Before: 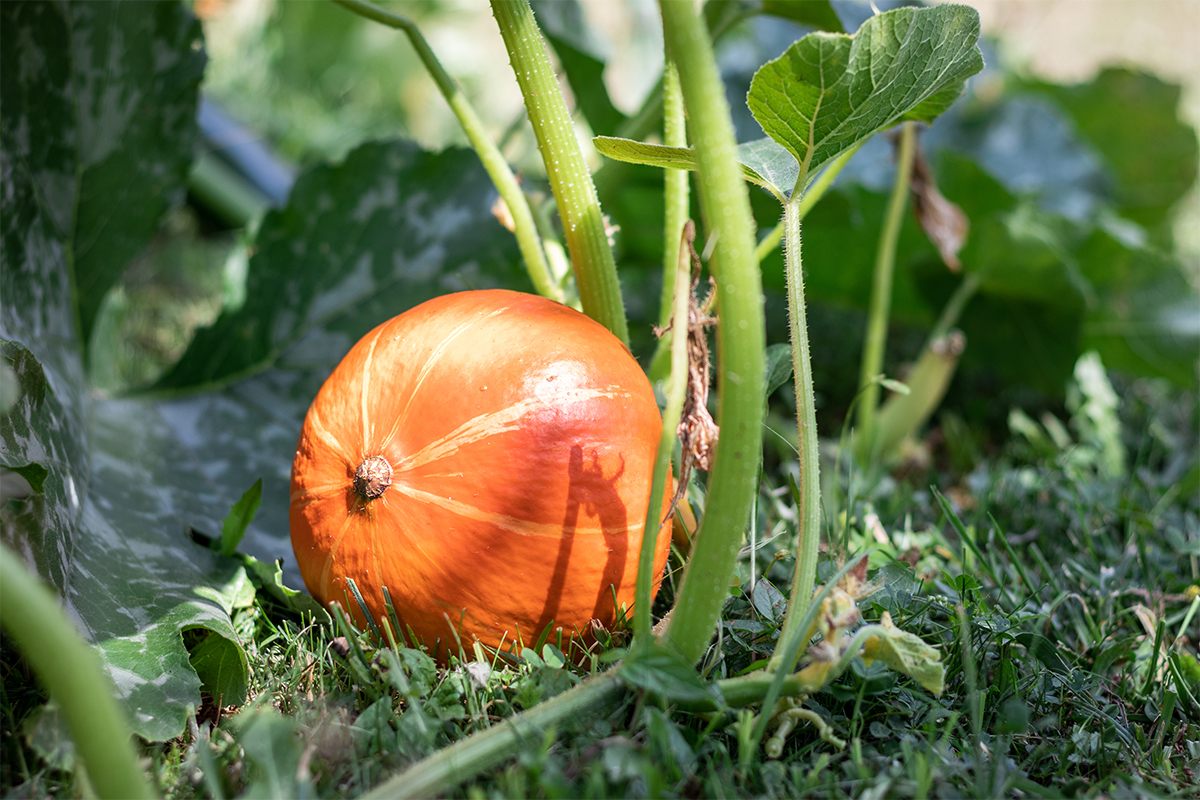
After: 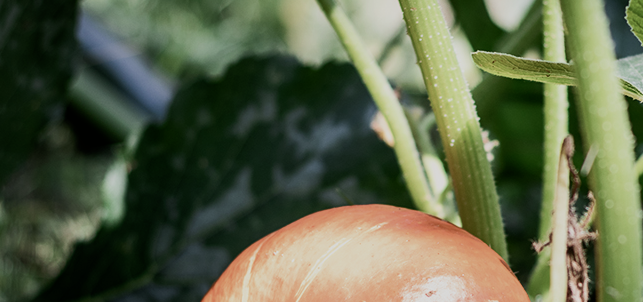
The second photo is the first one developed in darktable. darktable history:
filmic rgb: black relative exposure -7.65 EV, white relative exposure 4.56 EV, hardness 3.61
color balance rgb: perceptual saturation grading › highlights -31.88%, perceptual saturation grading › mid-tones 5.8%, perceptual saturation grading › shadows 18.12%, perceptual brilliance grading › highlights 3.62%, perceptual brilliance grading › mid-tones -18.12%, perceptual brilliance grading › shadows -41.3%
crop: left 10.121%, top 10.631%, right 36.218%, bottom 51.526%
